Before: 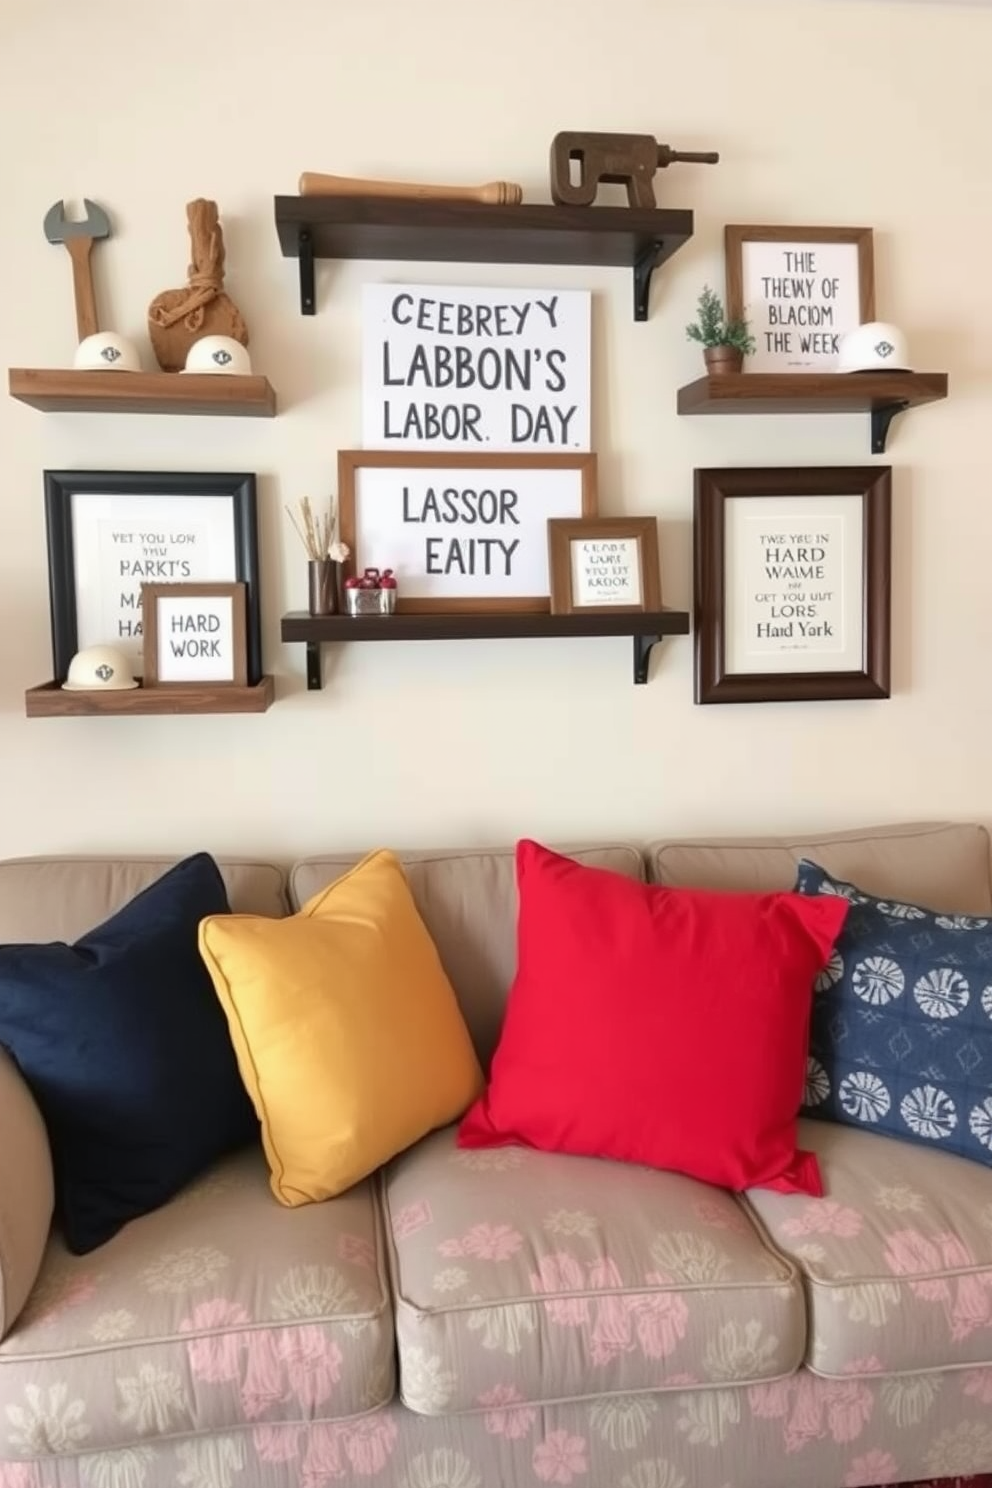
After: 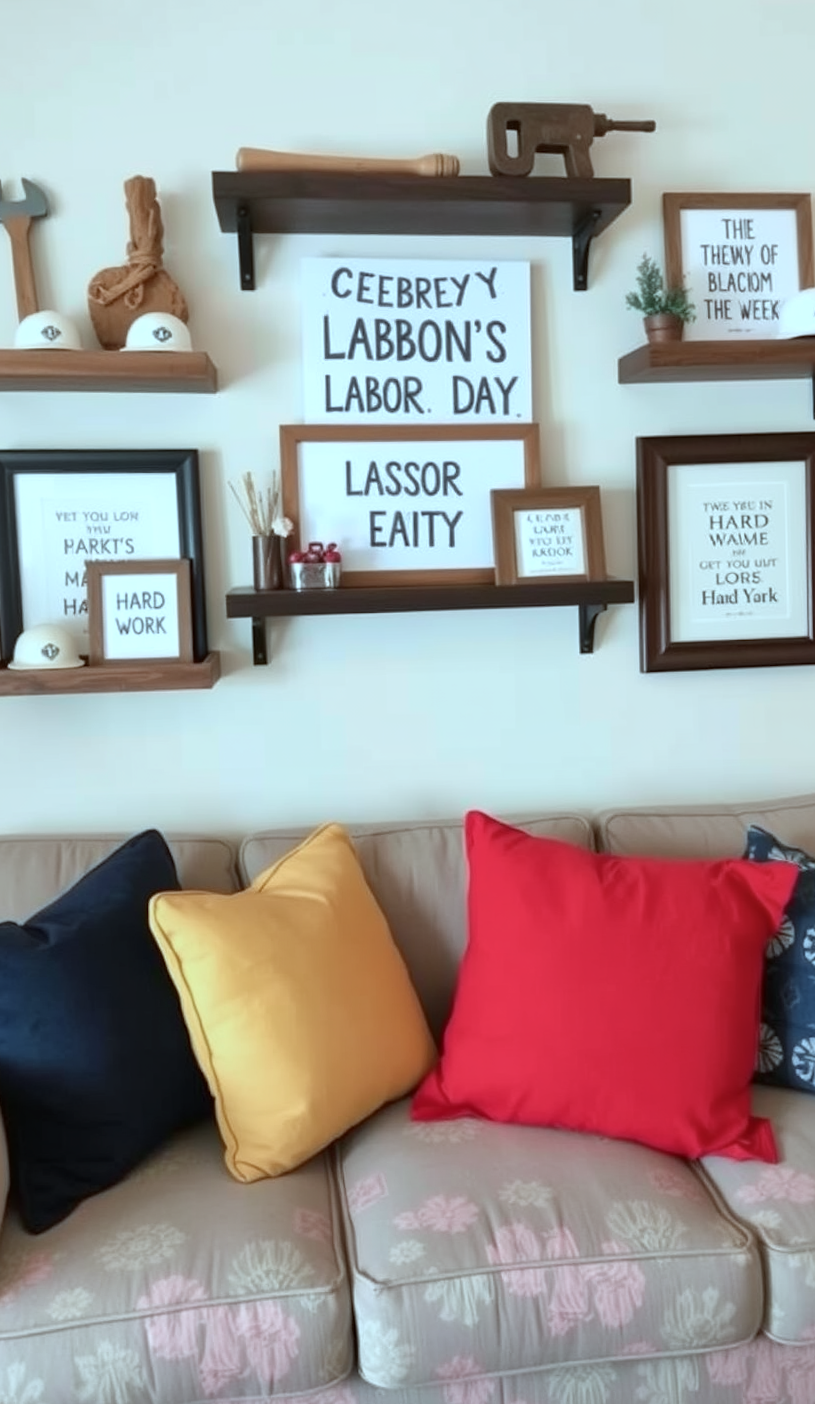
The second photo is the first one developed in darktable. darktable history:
local contrast: mode bilateral grid, contrast 20, coarseness 50, detail 120%, midtone range 0.2
color correction: highlights a* -11.71, highlights b* -15.58
exposure: exposure -0.048 EV, compensate highlight preservation false
crop and rotate: angle 1°, left 4.281%, top 0.642%, right 11.383%, bottom 2.486%
